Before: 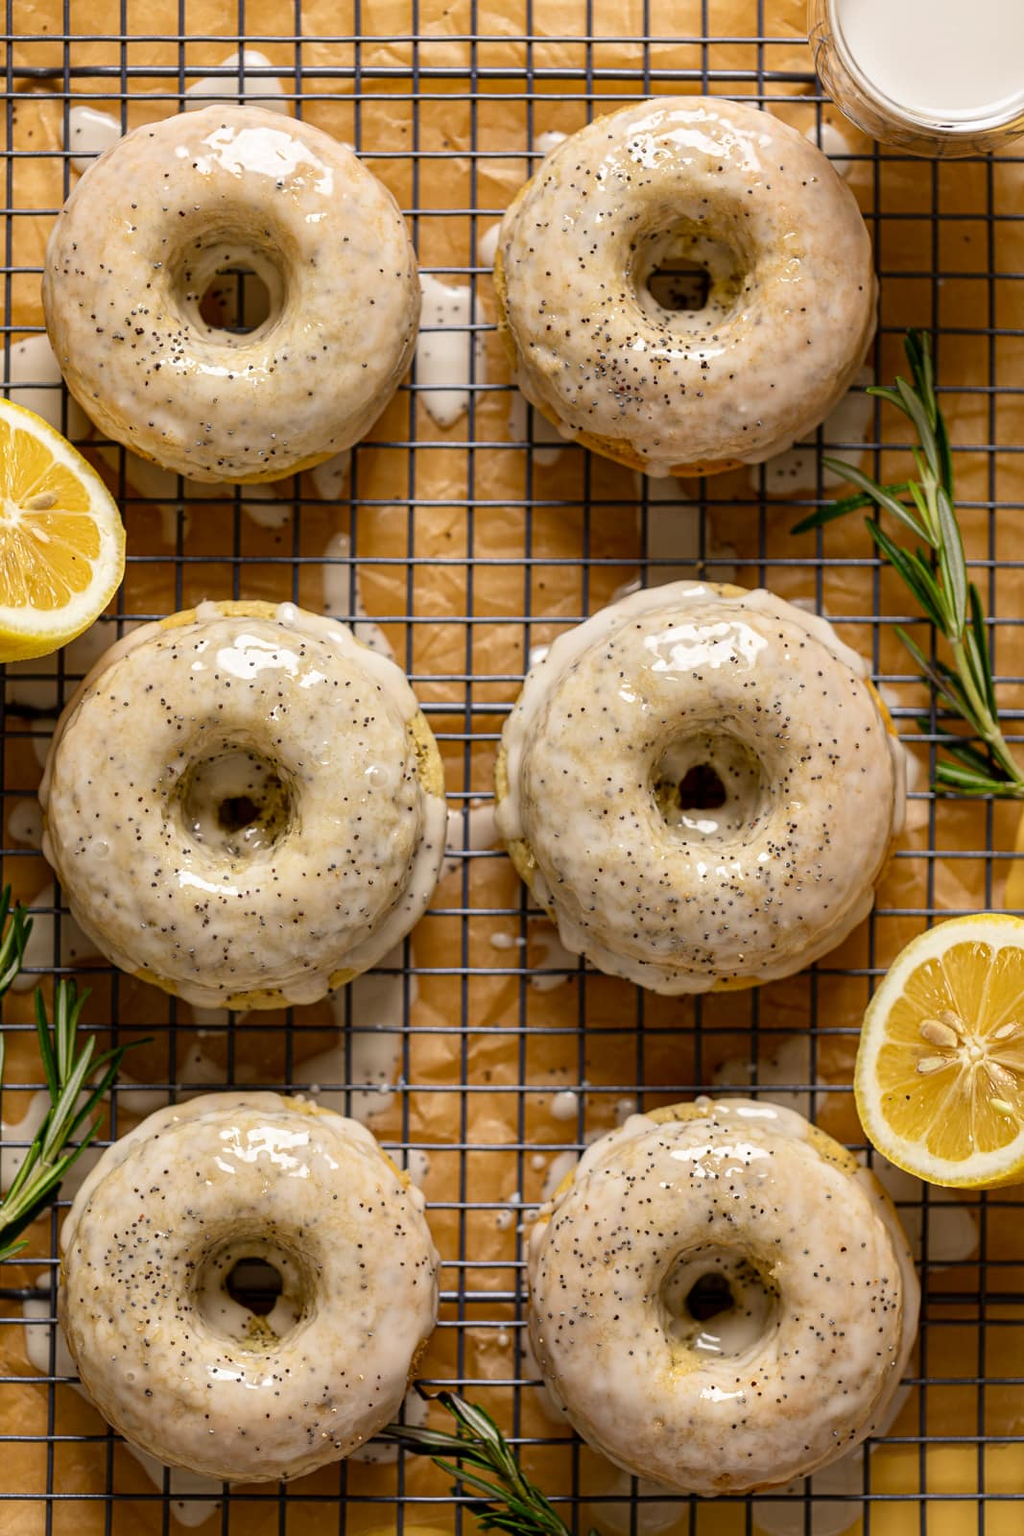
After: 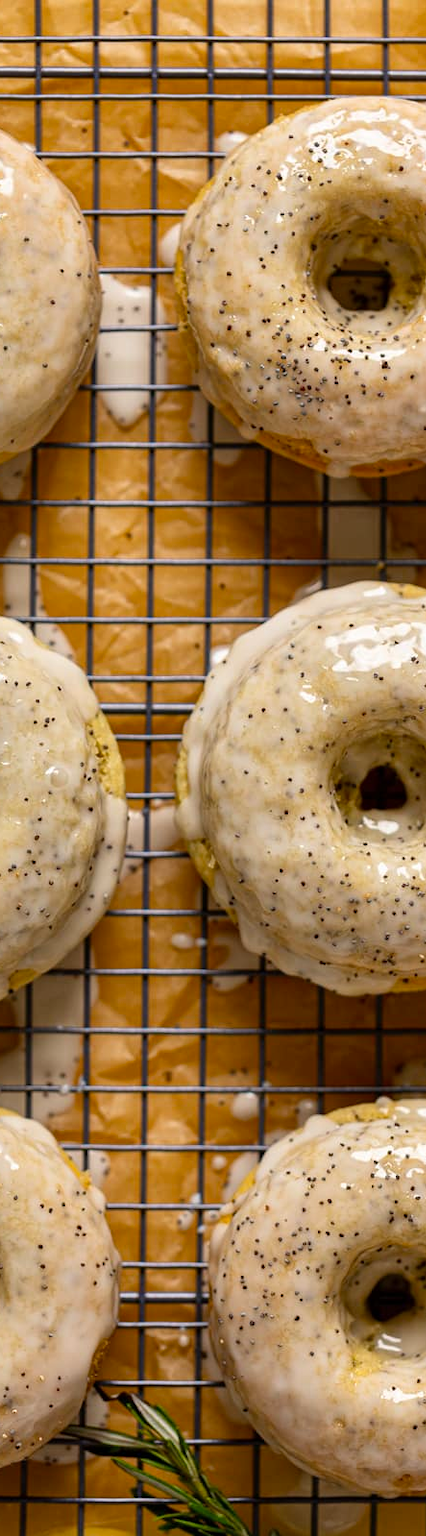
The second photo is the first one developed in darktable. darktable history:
crop: left 31.229%, right 27.105%
color balance: output saturation 110%
shadows and highlights: low approximation 0.01, soften with gaussian
